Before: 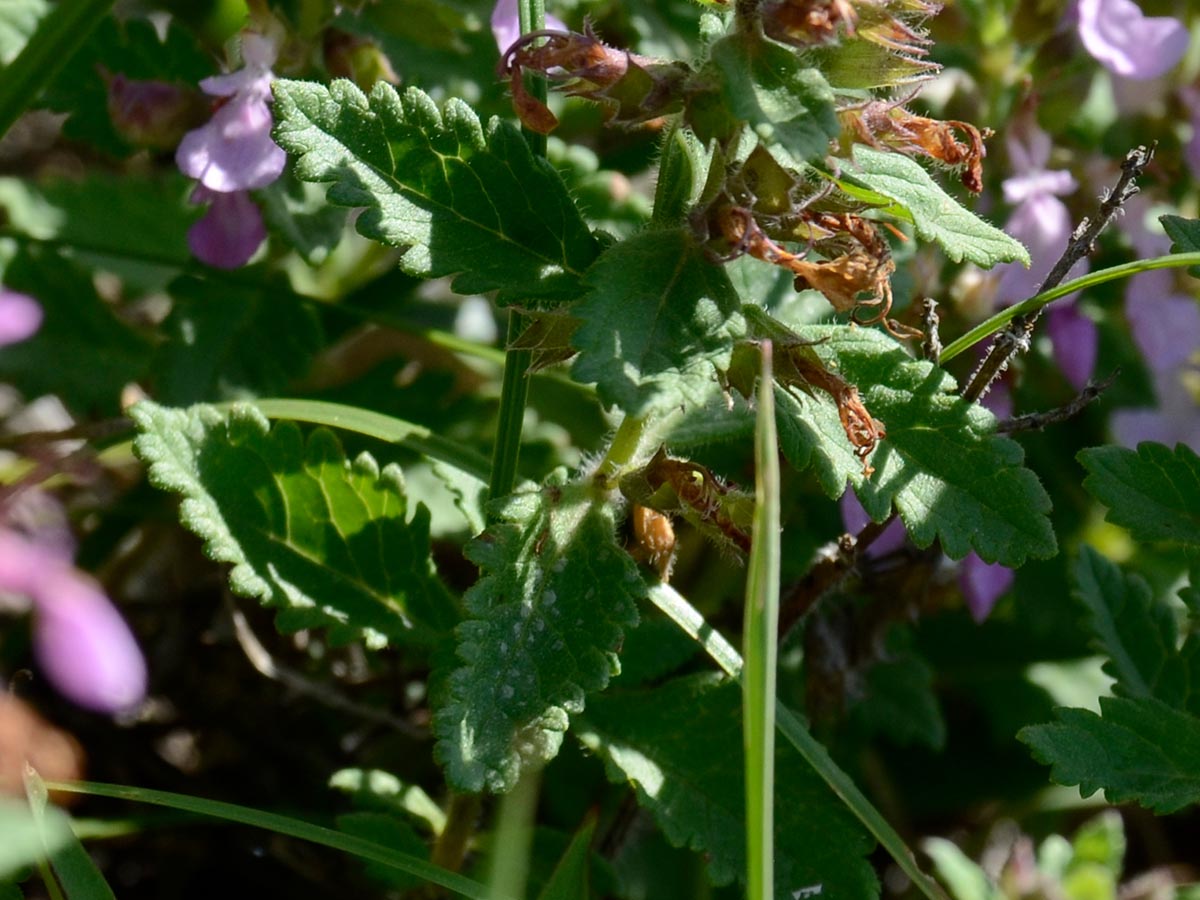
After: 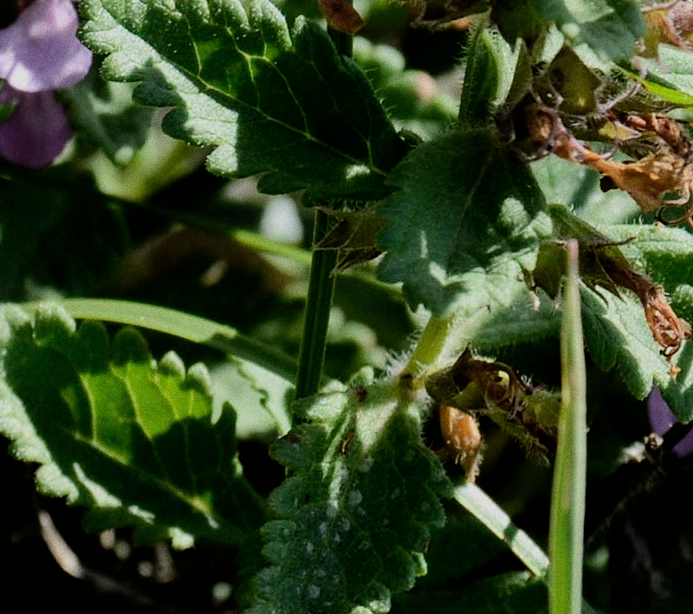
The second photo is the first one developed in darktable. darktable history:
filmic rgb: black relative exposure -5 EV, hardness 2.88, contrast 1.1, highlights saturation mix -20%
color zones: curves: ch0 [(0.068, 0.464) (0.25, 0.5) (0.48, 0.508) (0.75, 0.536) (0.886, 0.476) (0.967, 0.456)]; ch1 [(0.066, 0.456) (0.25, 0.5) (0.616, 0.508) (0.746, 0.56) (0.934, 0.444)]
crop: left 16.202%, top 11.208%, right 26.045%, bottom 20.557%
grain: on, module defaults
